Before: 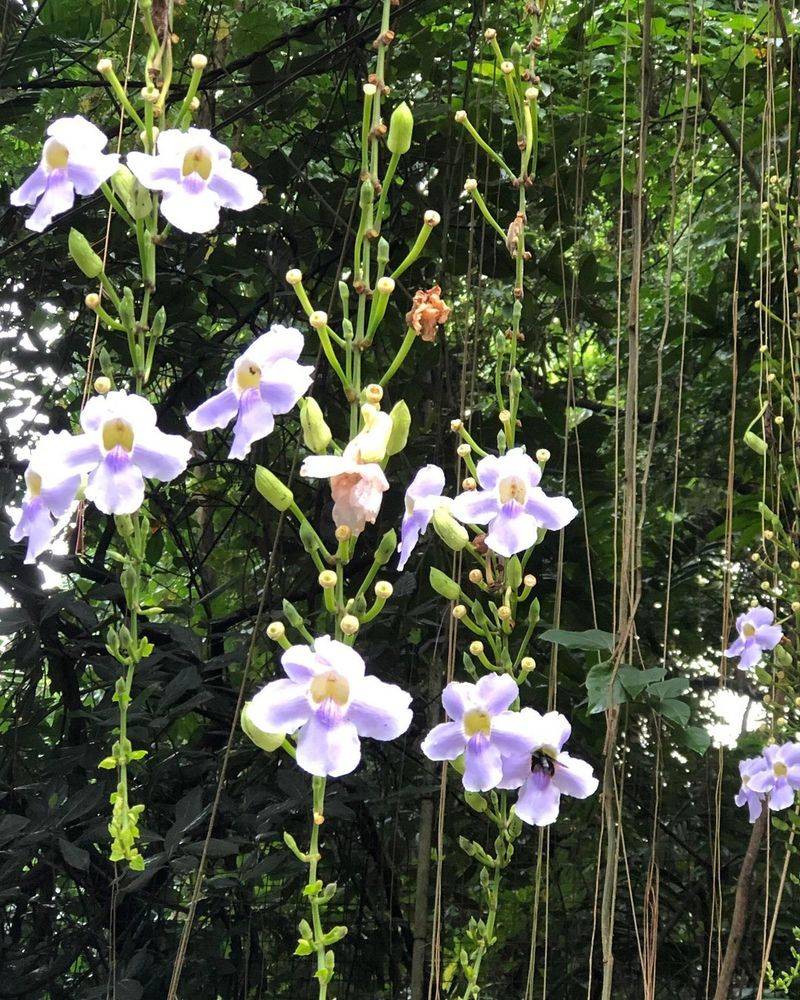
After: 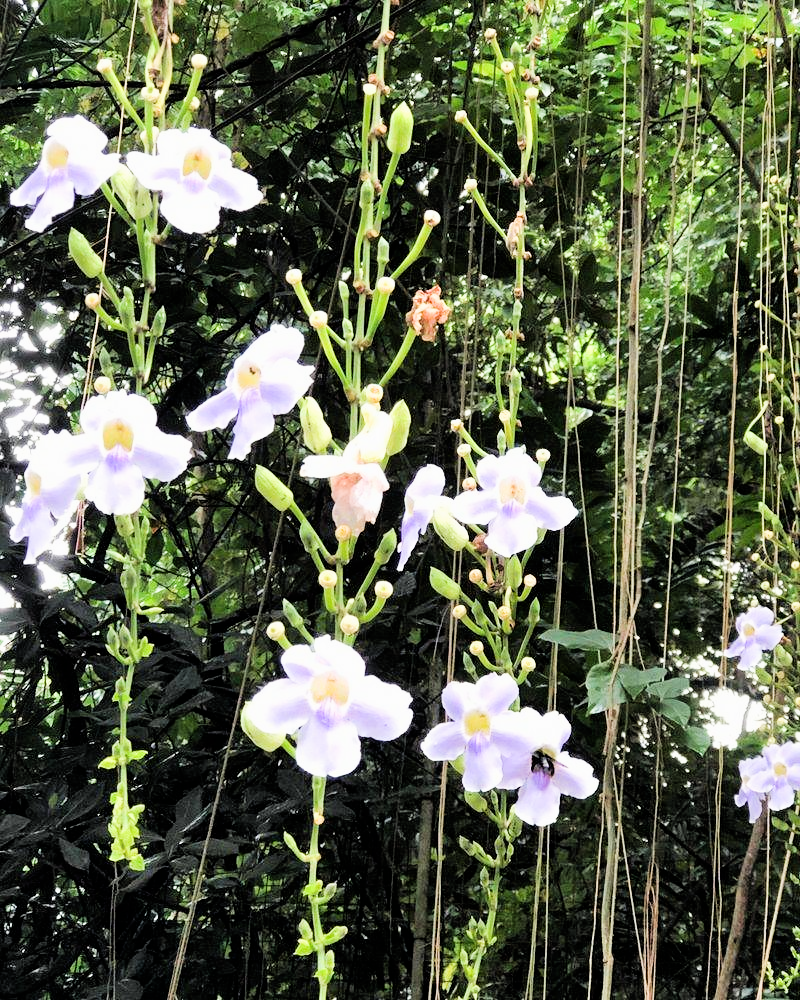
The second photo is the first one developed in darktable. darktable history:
filmic rgb: black relative exposure -5.01 EV, white relative exposure 3.99 EV, hardness 2.9, contrast 1.3, highlights saturation mix -31.19%
exposure: black level correction 0, exposure 1.099 EV, compensate highlight preservation false
